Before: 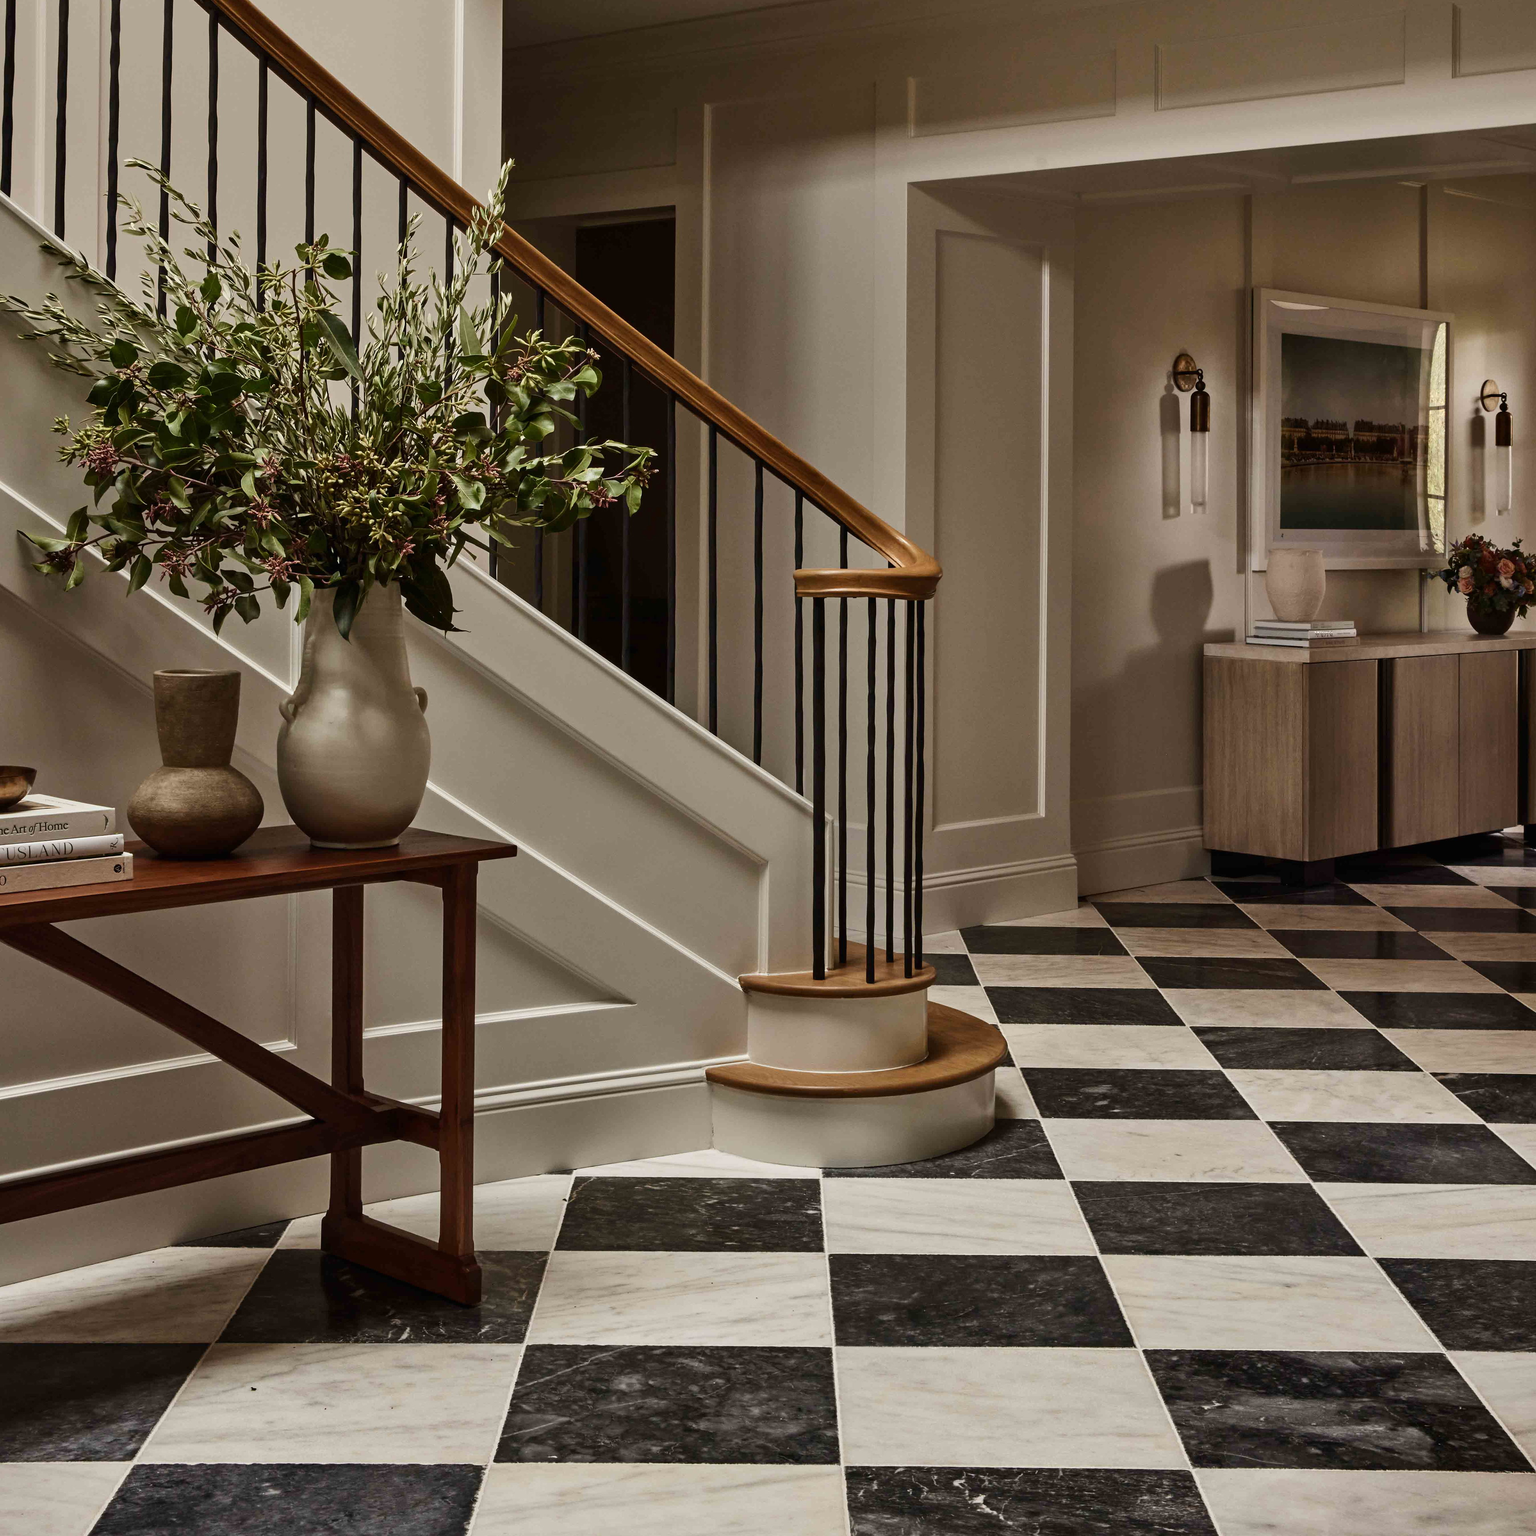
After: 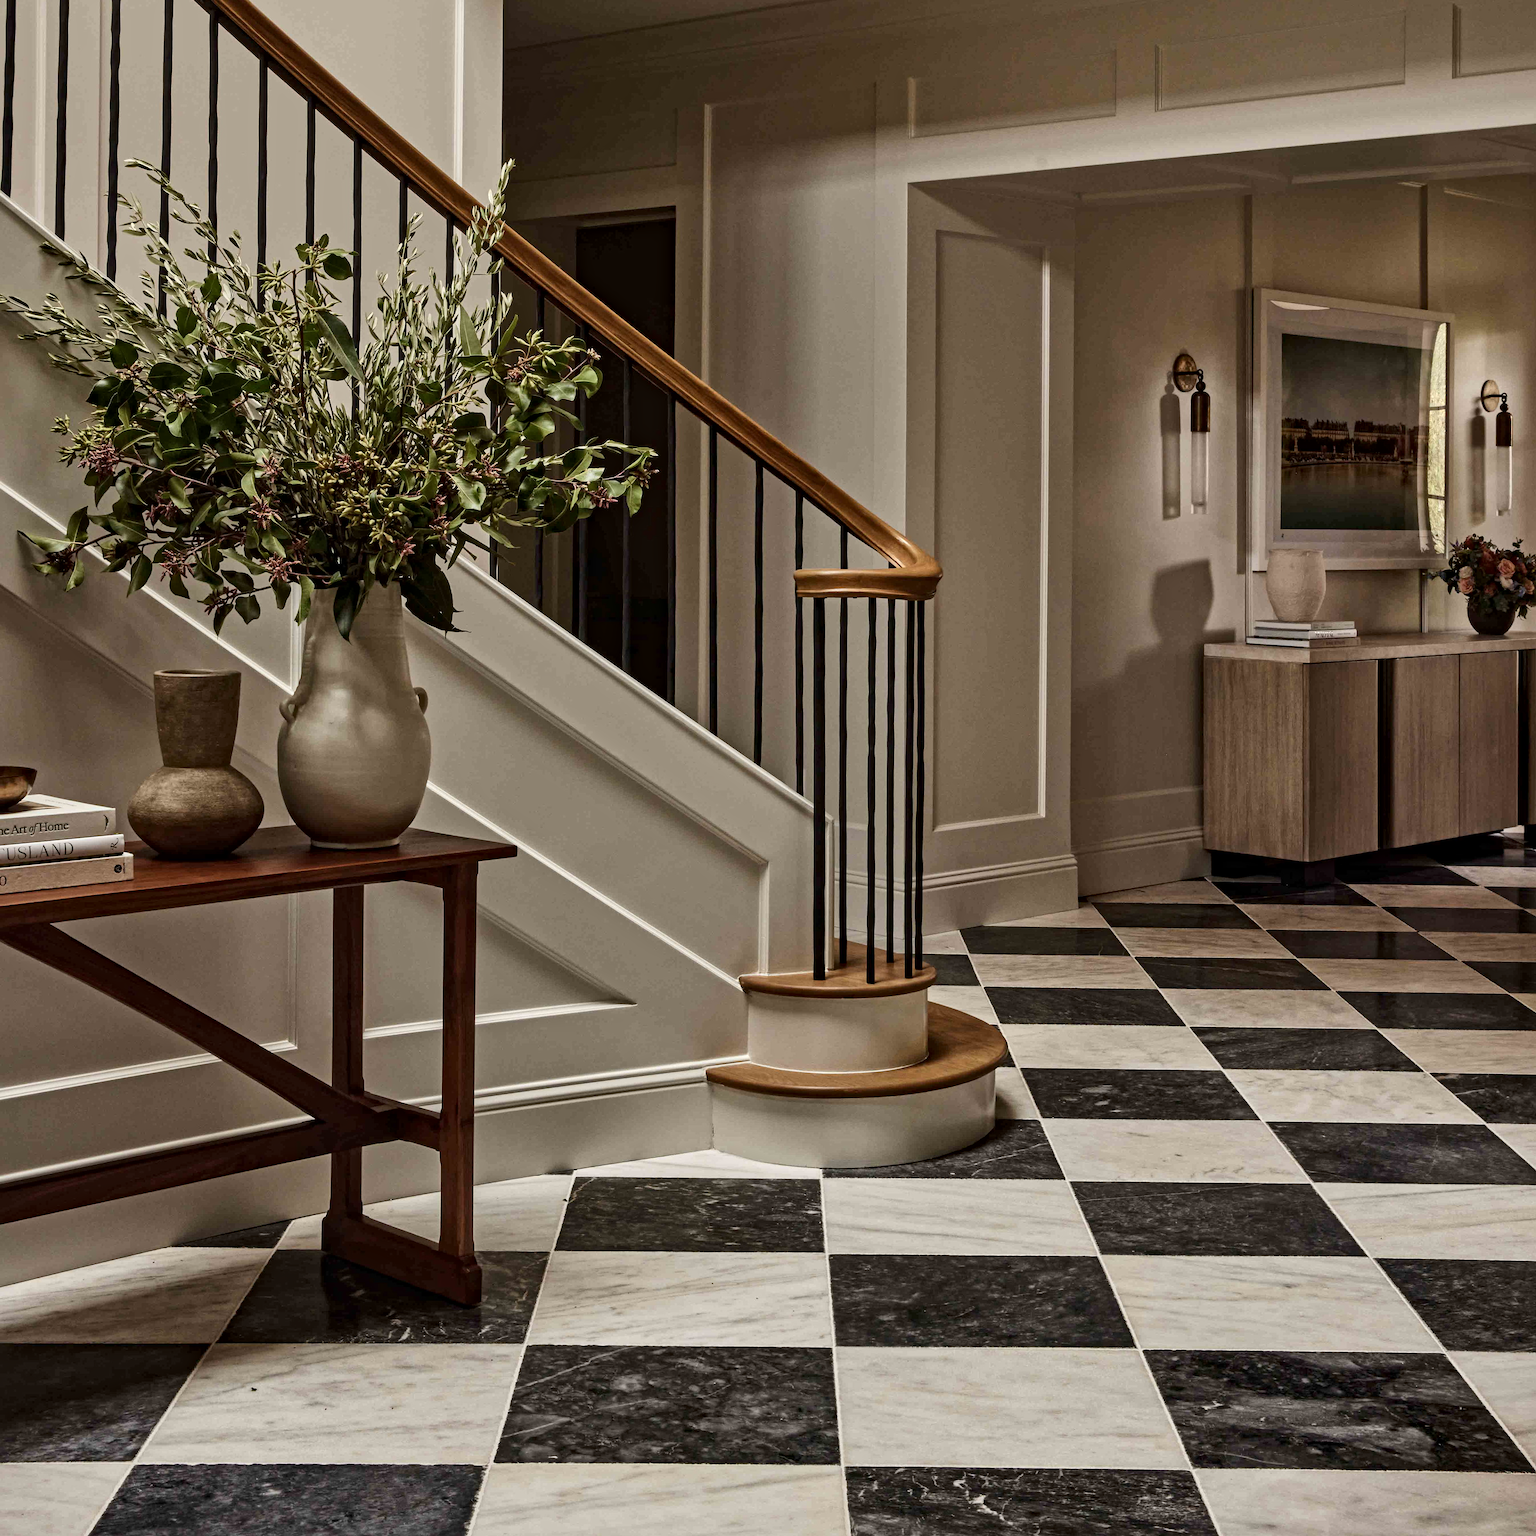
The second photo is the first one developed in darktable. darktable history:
local contrast: mode bilateral grid, contrast 19, coarseness 20, detail 150%, midtone range 0.2
